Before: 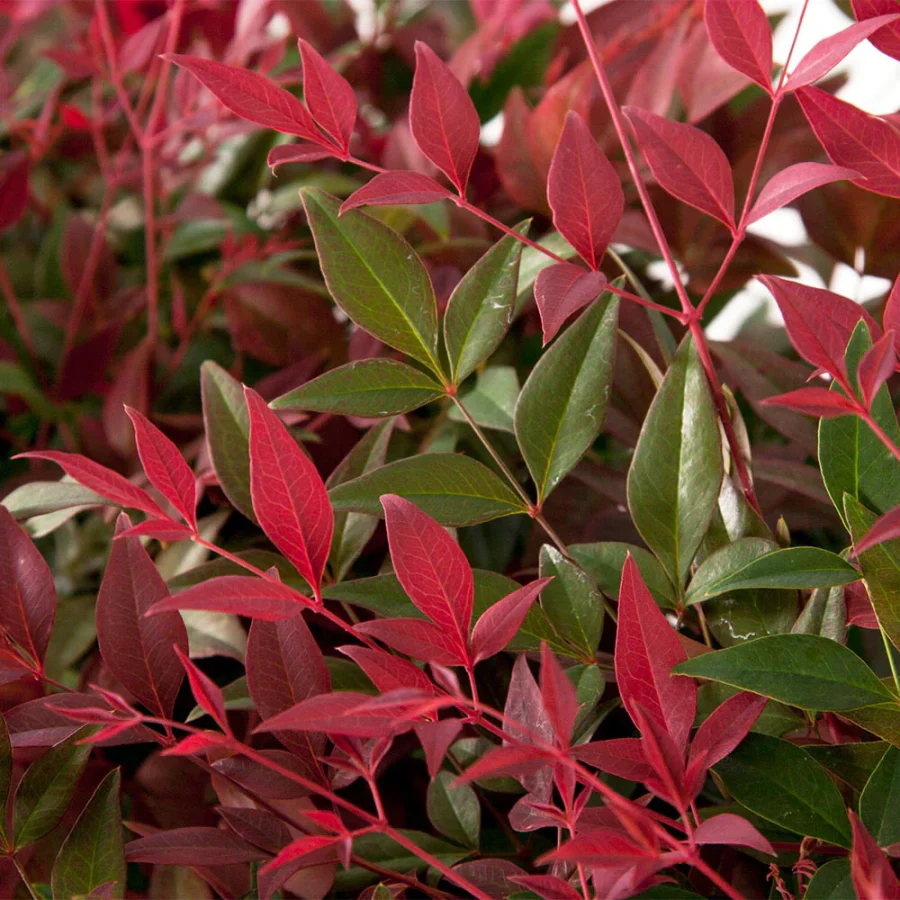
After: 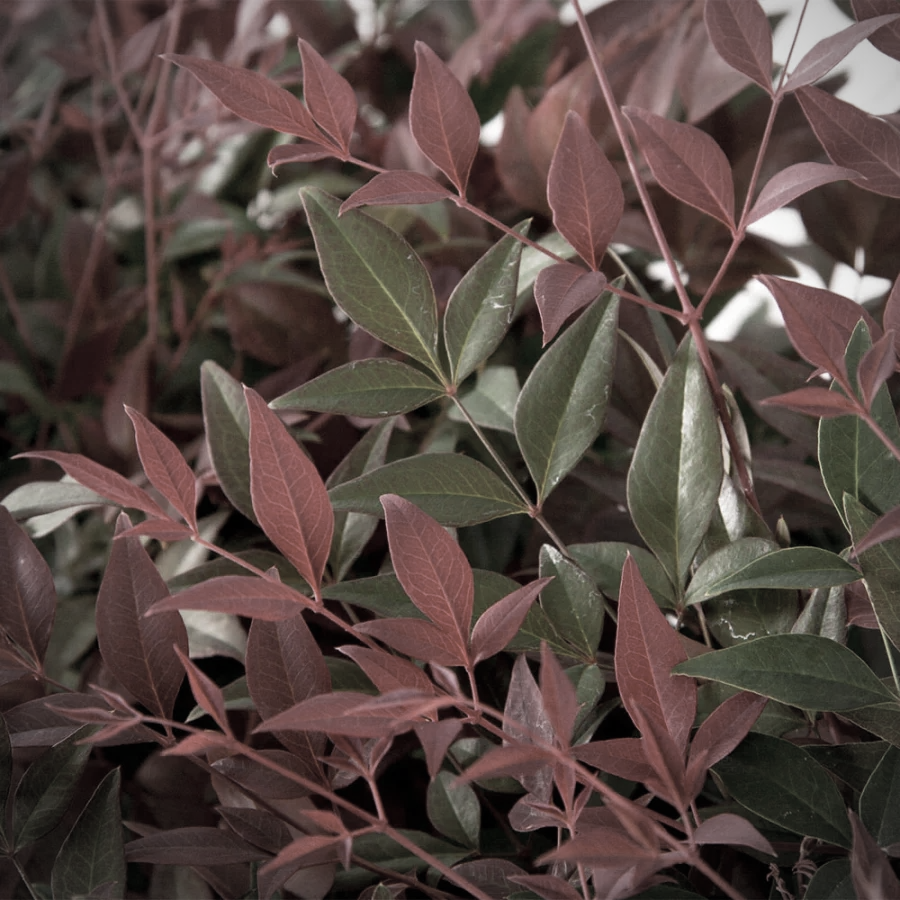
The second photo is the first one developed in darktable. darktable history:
vignetting: brightness -0.471, unbound false
color correction: highlights b* 0.035, saturation 0.328
tone equalizer: edges refinement/feathering 500, mask exposure compensation -1.57 EV, preserve details no
